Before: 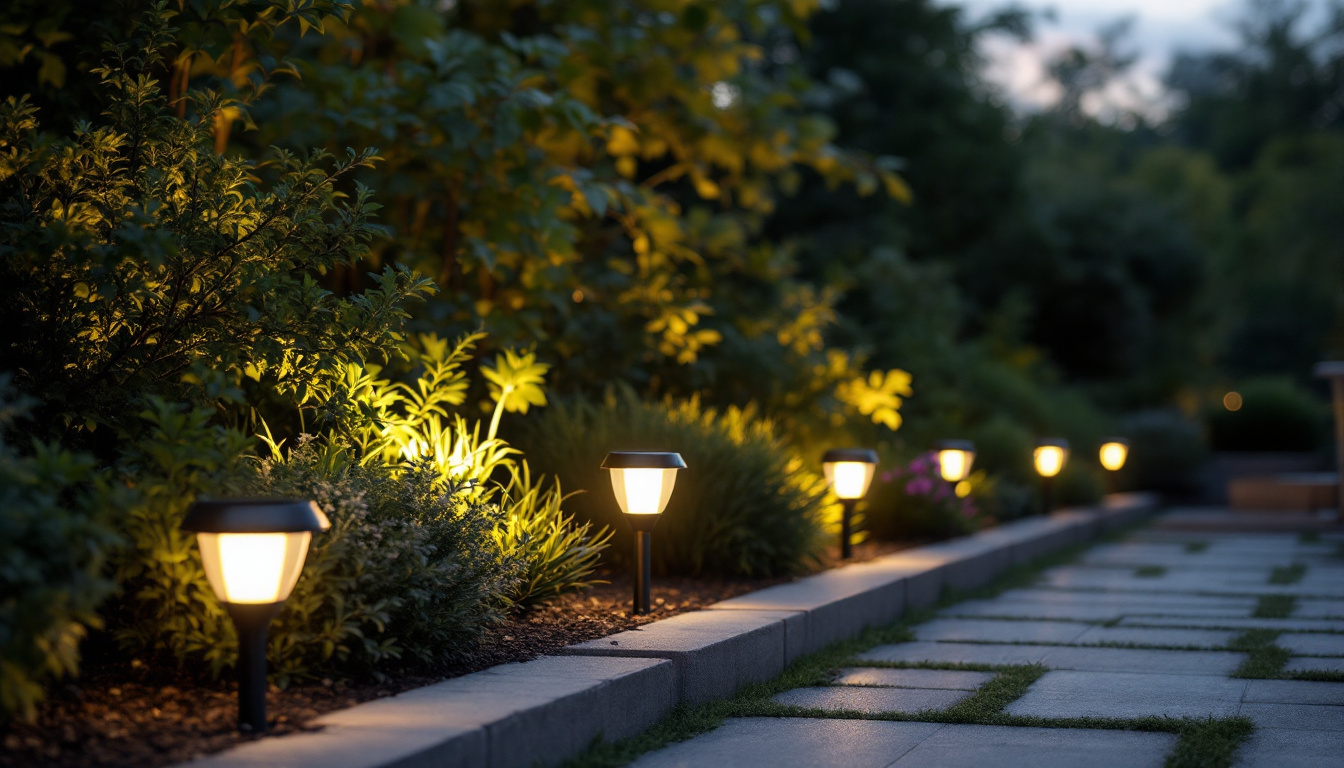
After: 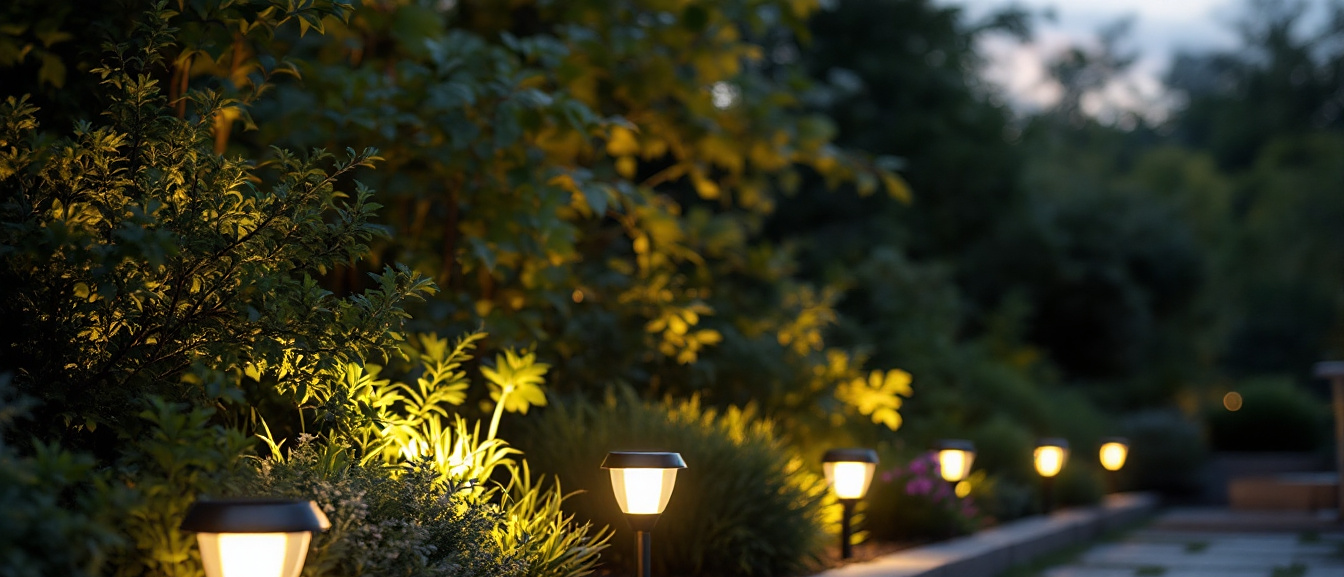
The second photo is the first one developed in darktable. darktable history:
sharpen: amount 0.208
crop: bottom 24.867%
